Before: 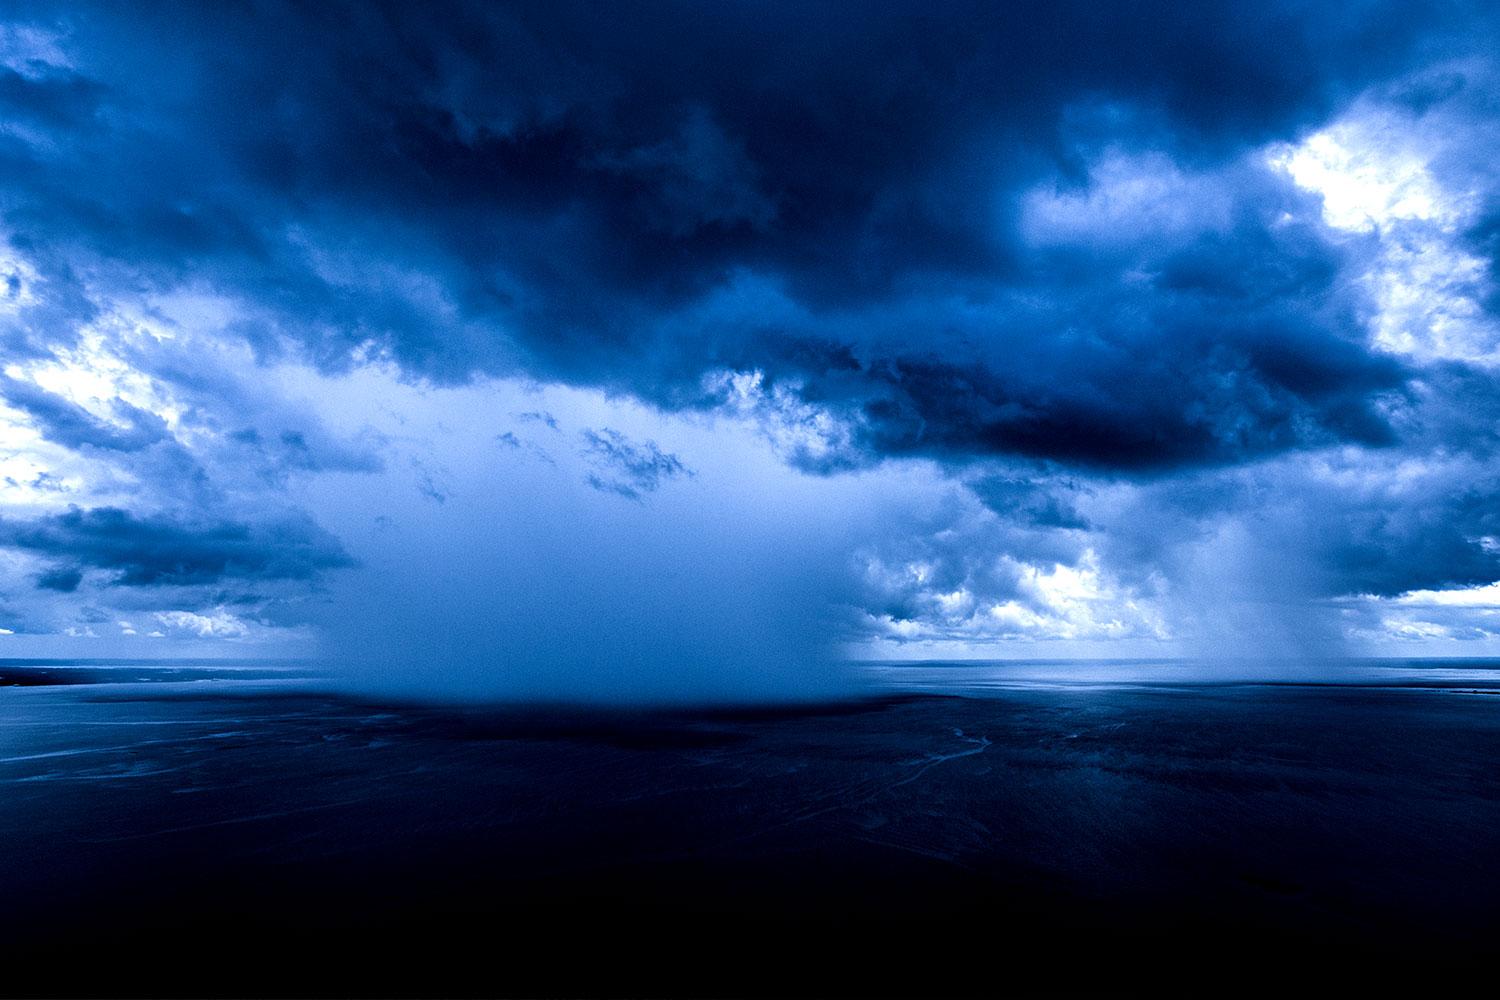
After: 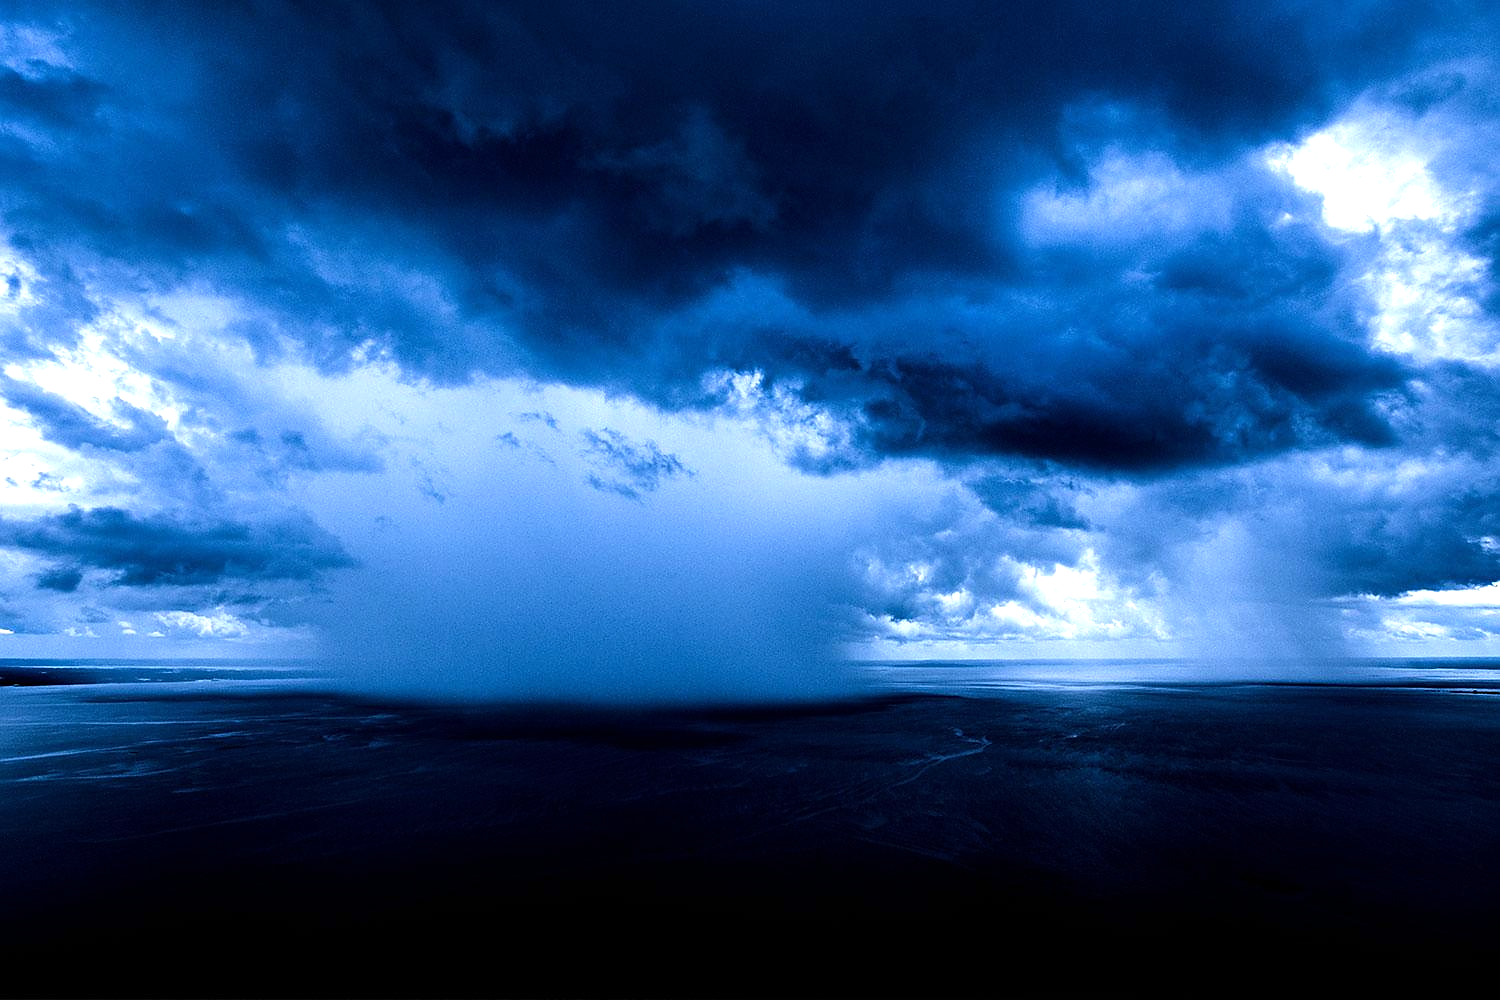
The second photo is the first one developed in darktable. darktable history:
sharpen: radius 1, threshold 1
tone equalizer: -8 EV -0.417 EV, -7 EV -0.389 EV, -6 EV -0.333 EV, -5 EV -0.222 EV, -3 EV 0.222 EV, -2 EV 0.333 EV, -1 EV 0.389 EV, +0 EV 0.417 EV, edges refinement/feathering 500, mask exposure compensation -1.57 EV, preserve details no
